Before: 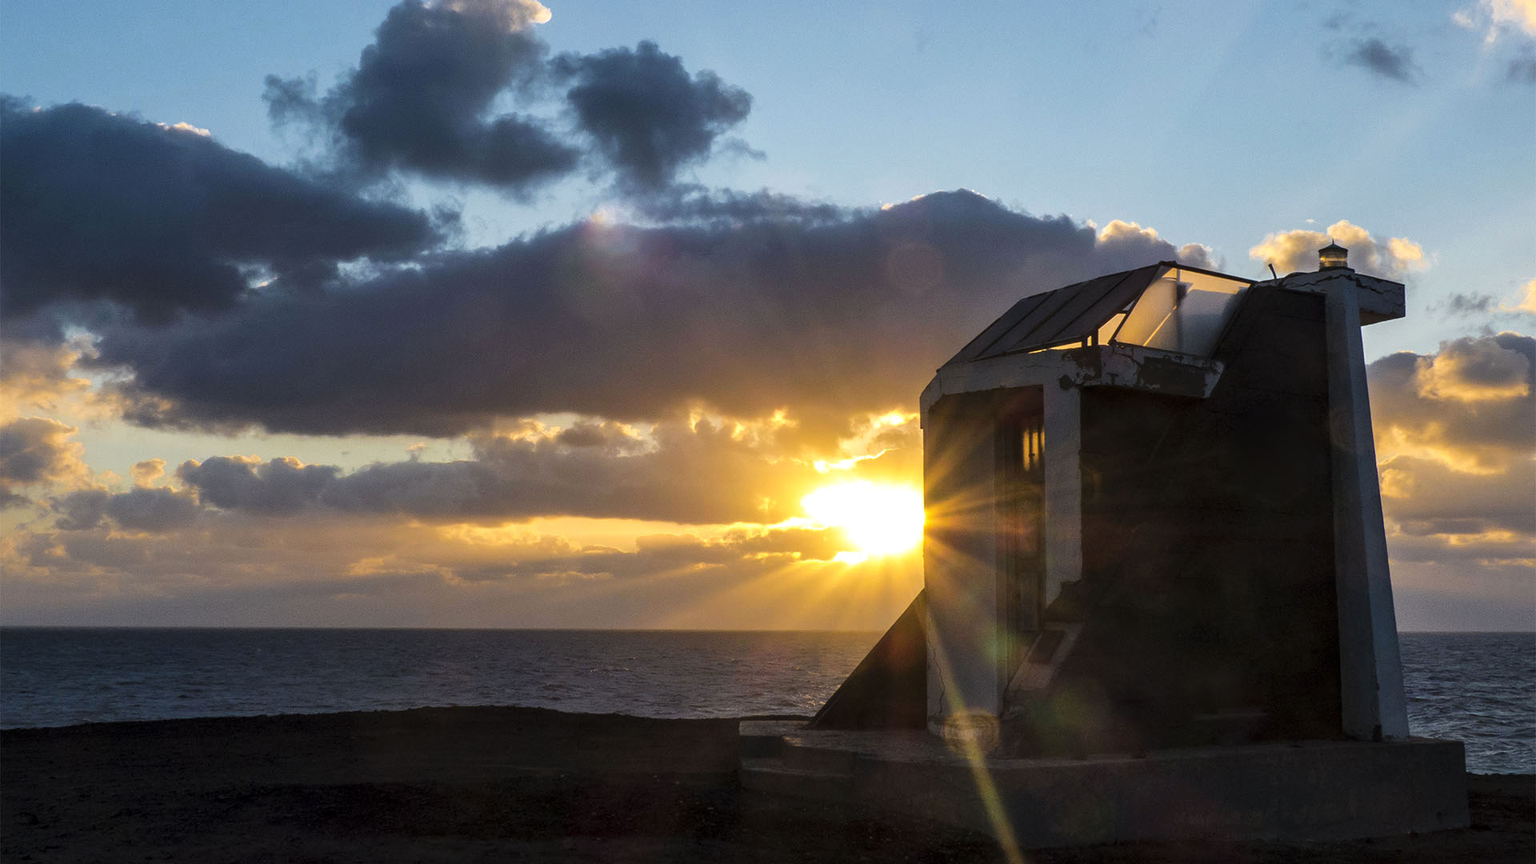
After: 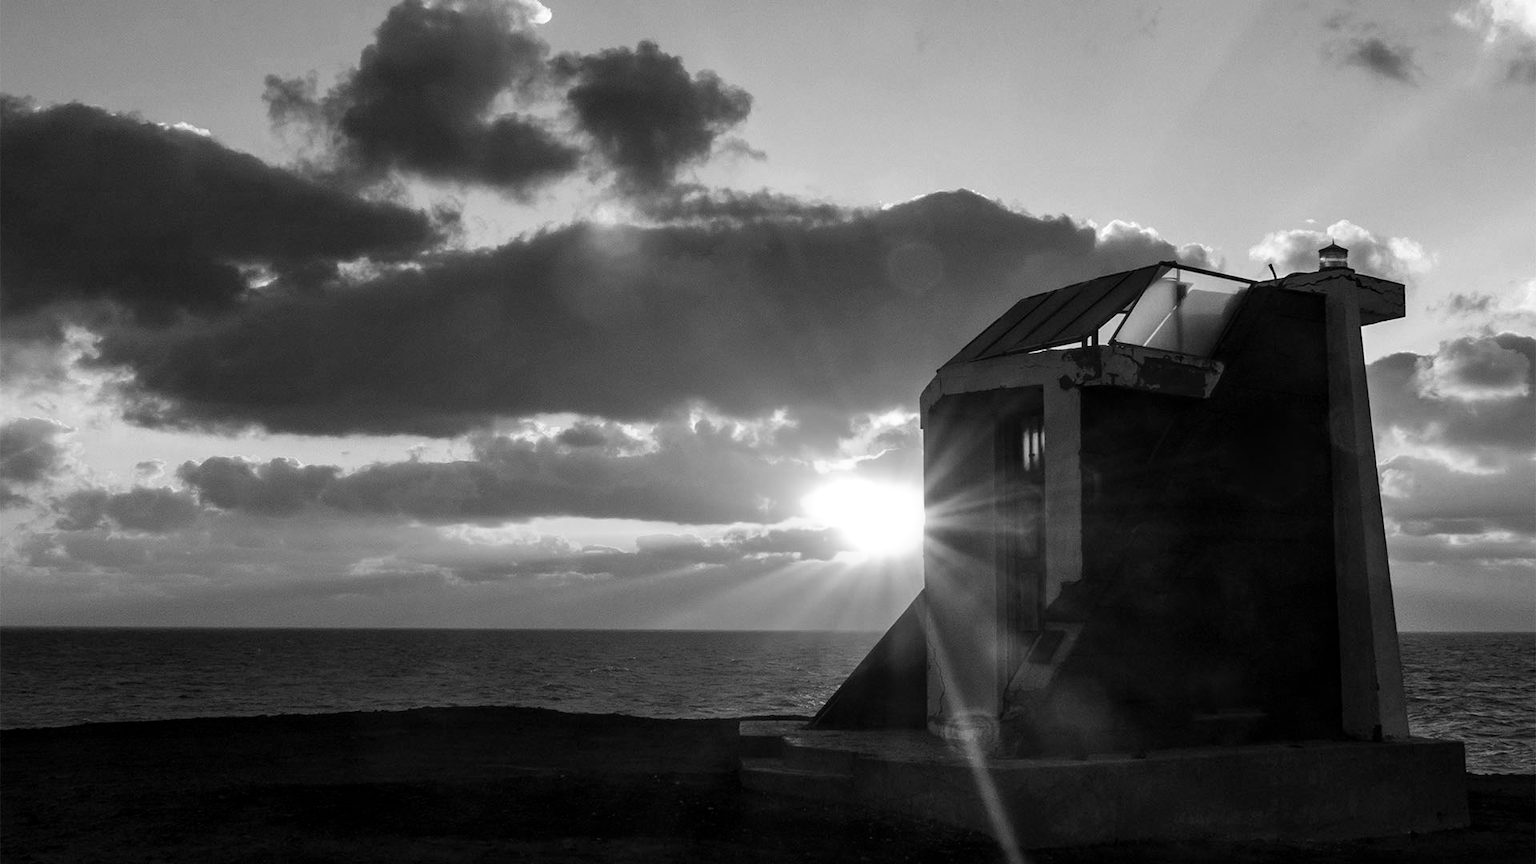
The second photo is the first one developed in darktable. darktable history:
monochrome: a 16.06, b 15.48, size 1
color balance rgb: linear chroma grading › shadows 16%, perceptual saturation grading › global saturation 8%, perceptual saturation grading › shadows 4%, perceptual brilliance grading › global brilliance 2%, perceptual brilliance grading › highlights 8%, perceptual brilliance grading › shadows -4%, global vibrance 16%, saturation formula JzAzBz (2021)
